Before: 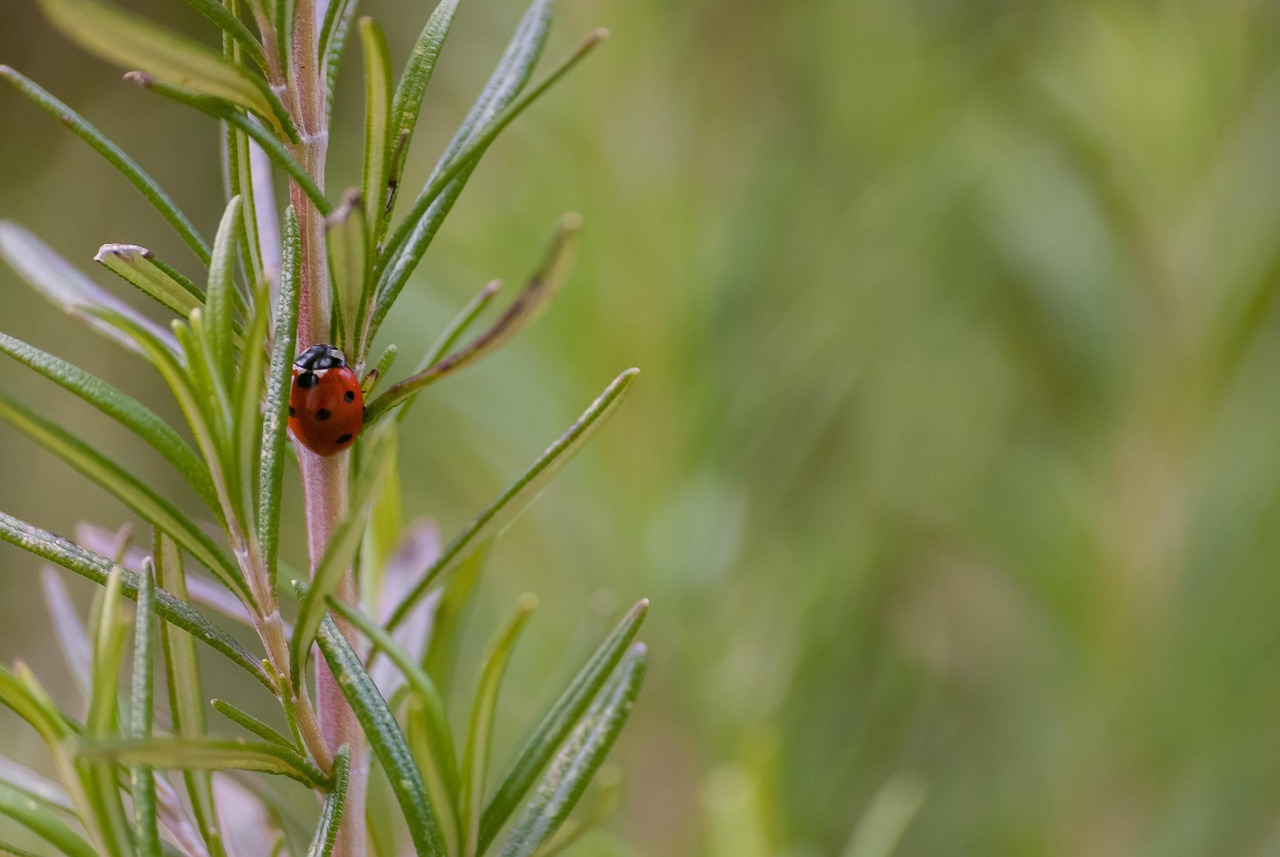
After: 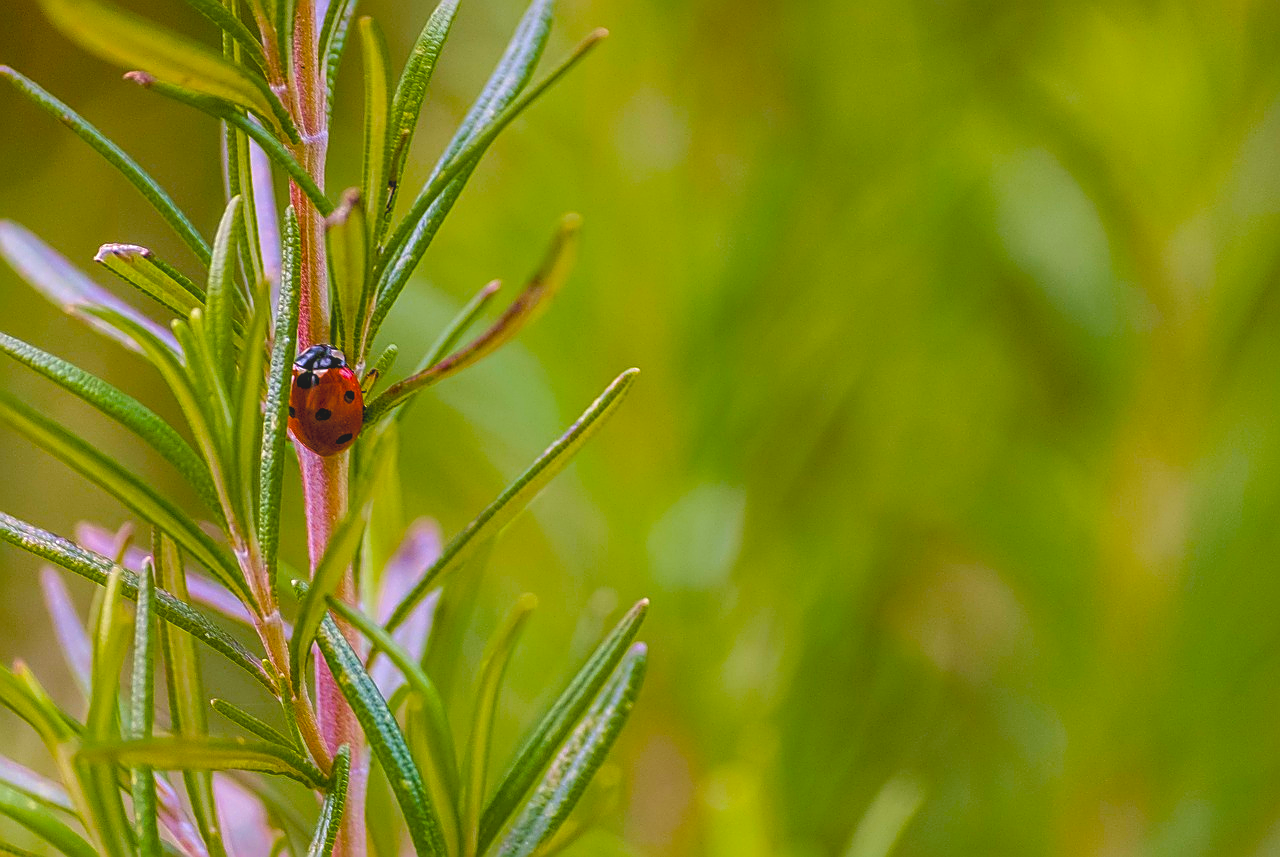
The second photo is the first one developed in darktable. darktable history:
color correction: highlights b* 0.045
tone curve: curves: ch0 [(0, 0) (0.003, 0.003) (0.011, 0.011) (0.025, 0.025) (0.044, 0.044) (0.069, 0.068) (0.1, 0.098) (0.136, 0.134) (0.177, 0.175) (0.224, 0.221) (0.277, 0.273) (0.335, 0.331) (0.399, 0.394) (0.468, 0.462) (0.543, 0.543) (0.623, 0.623) (0.709, 0.709) (0.801, 0.801) (0.898, 0.898) (1, 1)], preserve colors none
exposure: exposure 0.174 EV, compensate highlight preservation false
local contrast: highlights 72%, shadows 21%, midtone range 0.193
color balance rgb: global offset › luminance -0.297%, global offset › hue 262.45°, linear chroma grading › global chroma 14.519%, perceptual saturation grading › global saturation 36.594%, perceptual saturation grading › shadows 35.354%, global vibrance 20%
velvia: on, module defaults
sharpen: amount 0.988
